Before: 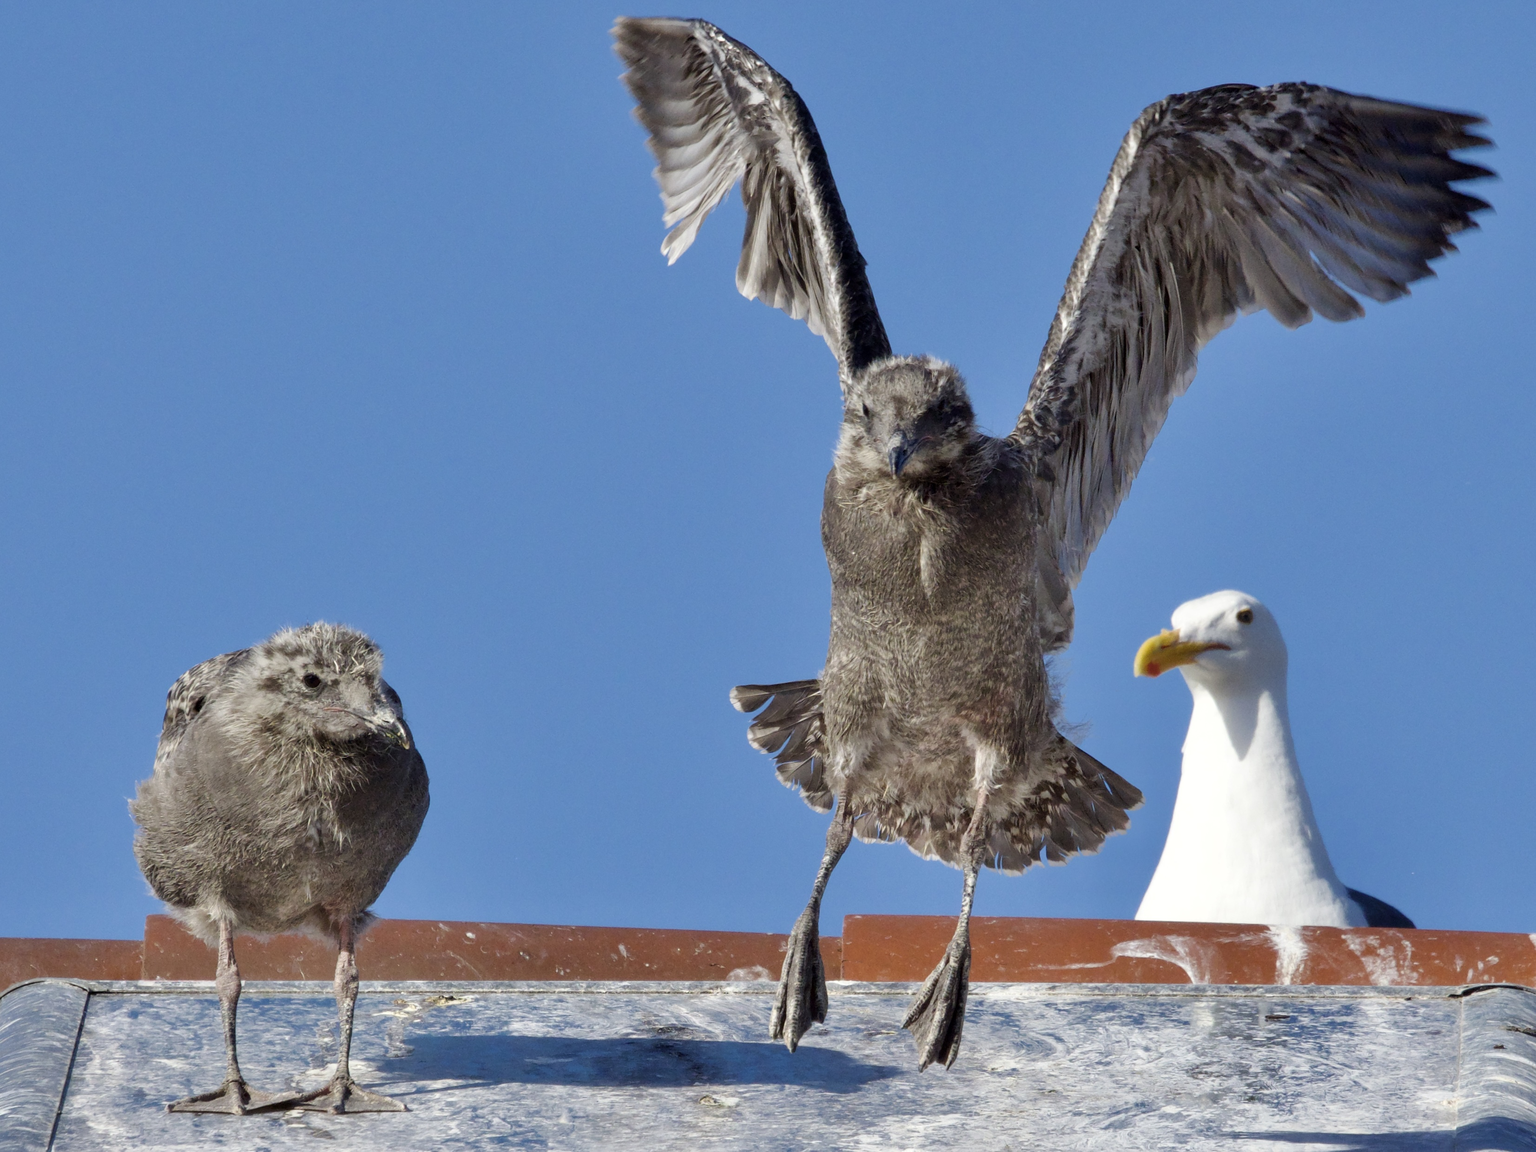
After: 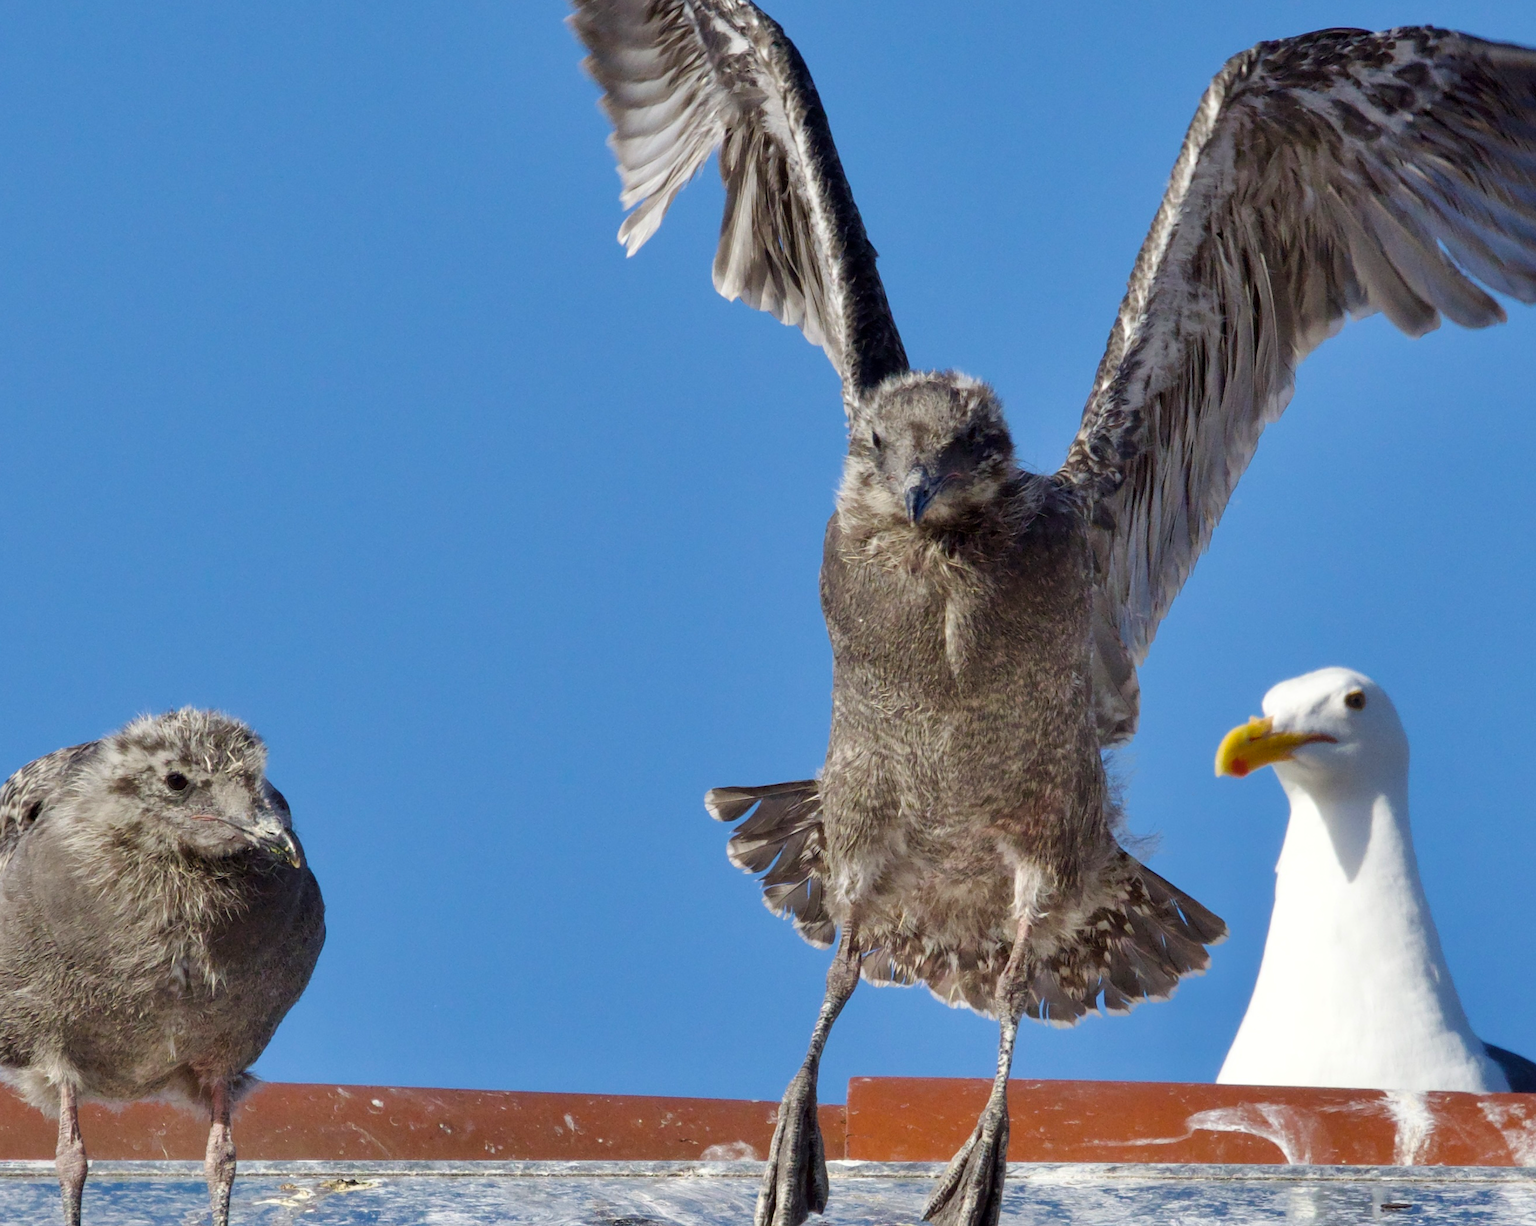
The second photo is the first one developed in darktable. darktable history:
crop: left 11.225%, top 5.381%, right 9.565%, bottom 10.314%
tone equalizer: on, module defaults
color balance: output saturation 110%
